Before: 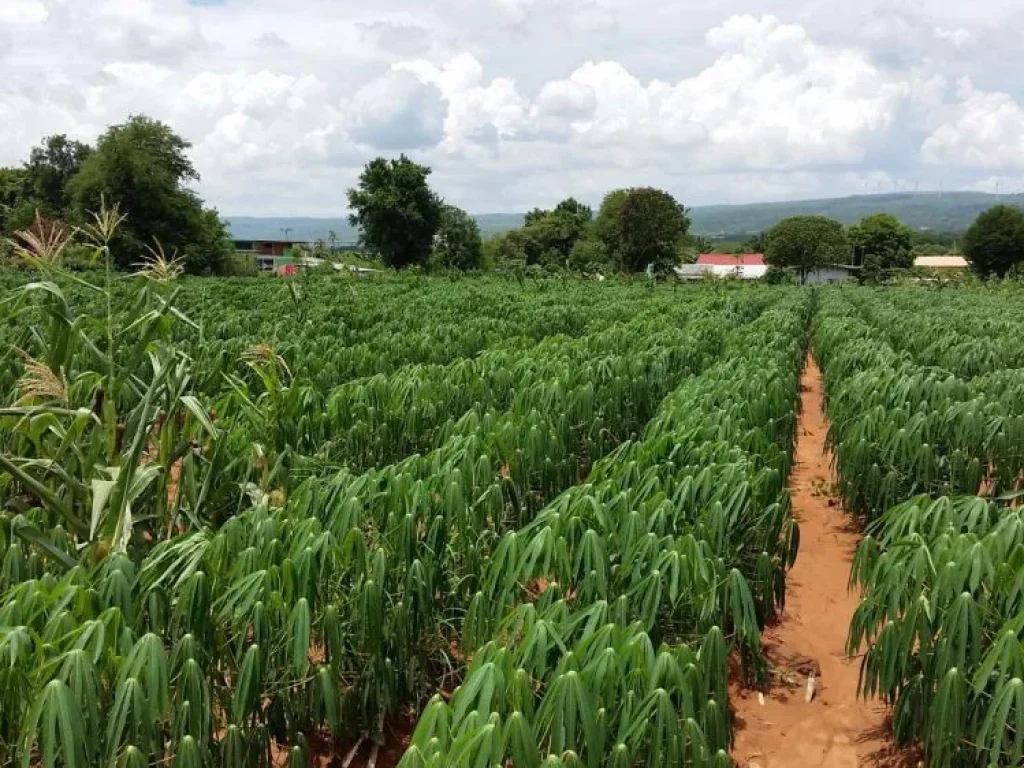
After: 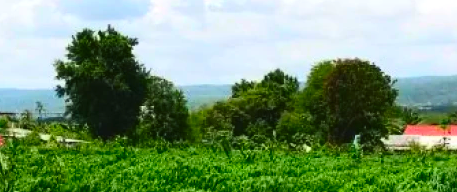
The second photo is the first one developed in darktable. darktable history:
exposure: black level correction -0.008, exposure 0.067 EV, compensate highlight preservation false
contrast brightness saturation: contrast 0.26, brightness 0.02, saturation 0.87
crop: left 28.64%, top 16.832%, right 26.637%, bottom 58.055%
